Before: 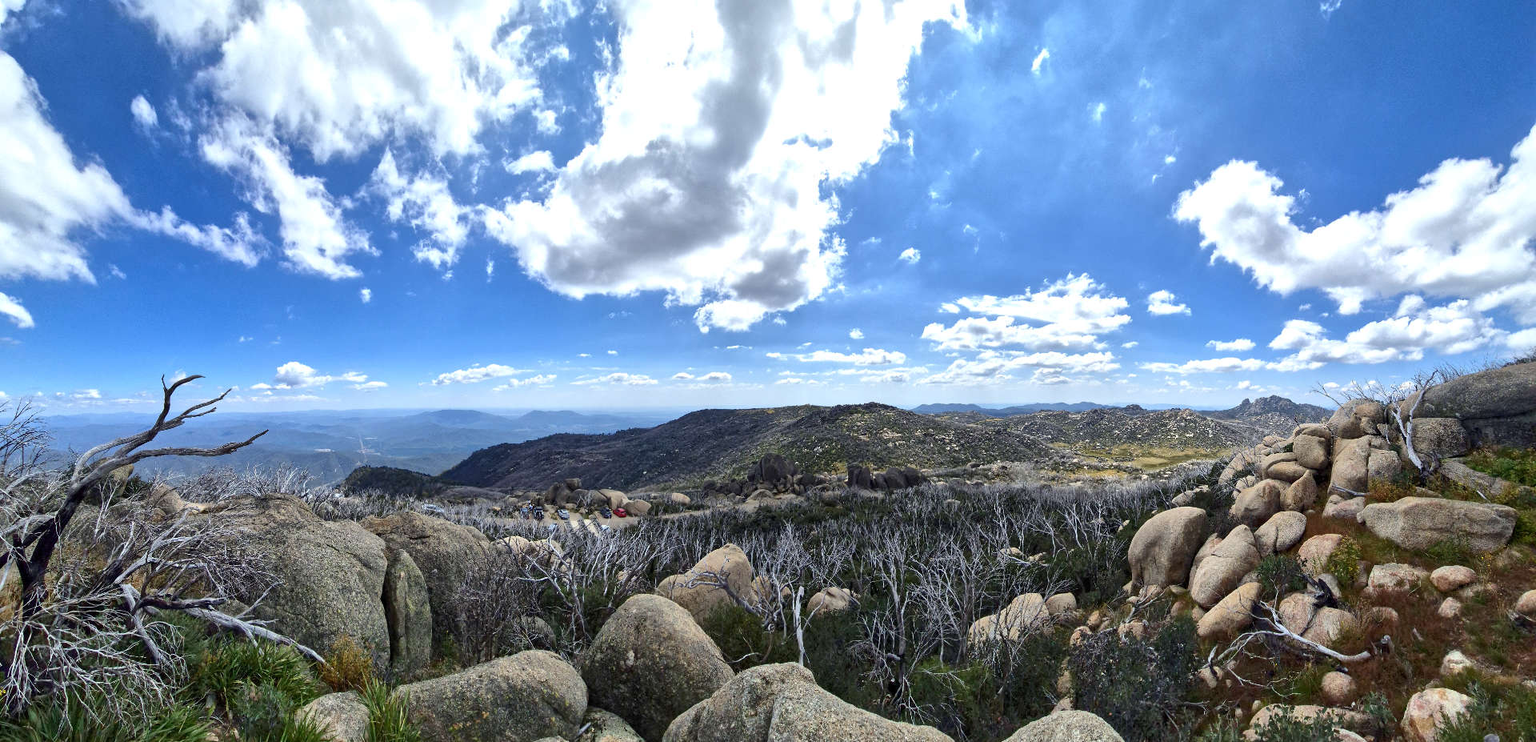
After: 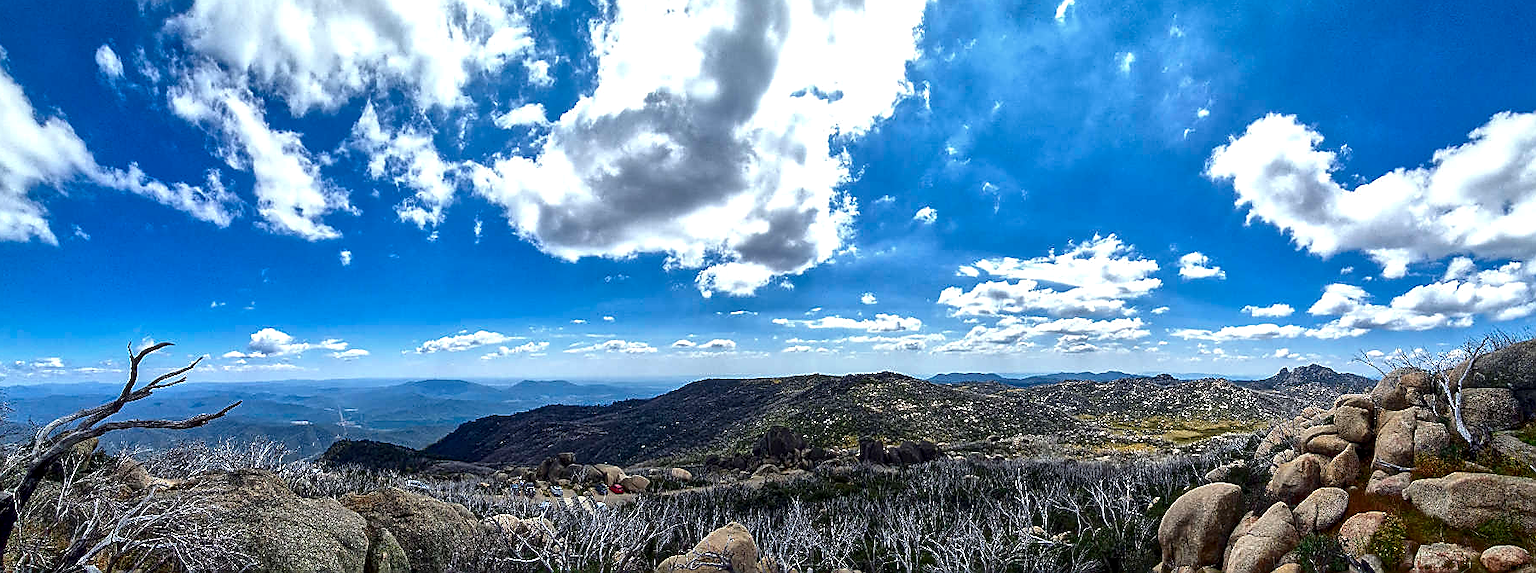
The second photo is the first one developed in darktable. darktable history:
tone equalizer: on, module defaults
sharpen: radius 1.4, amount 1.25, threshold 0.7
local contrast: detail 130%
crop: left 2.737%, top 7.287%, right 3.421%, bottom 20.179%
contrast brightness saturation: brightness -0.2, saturation 0.08
